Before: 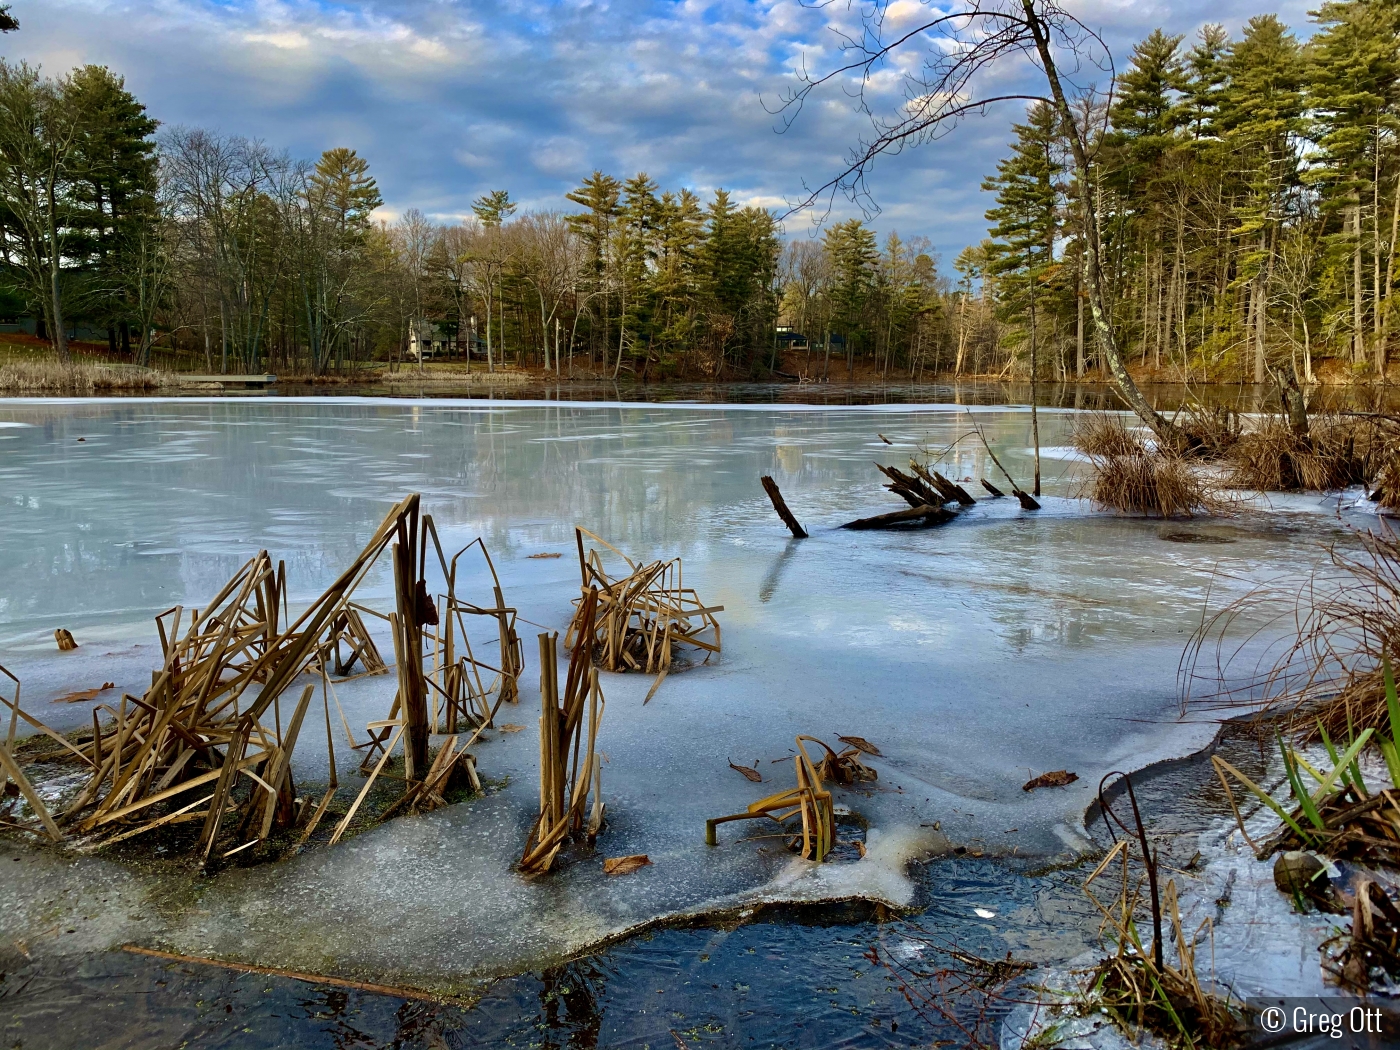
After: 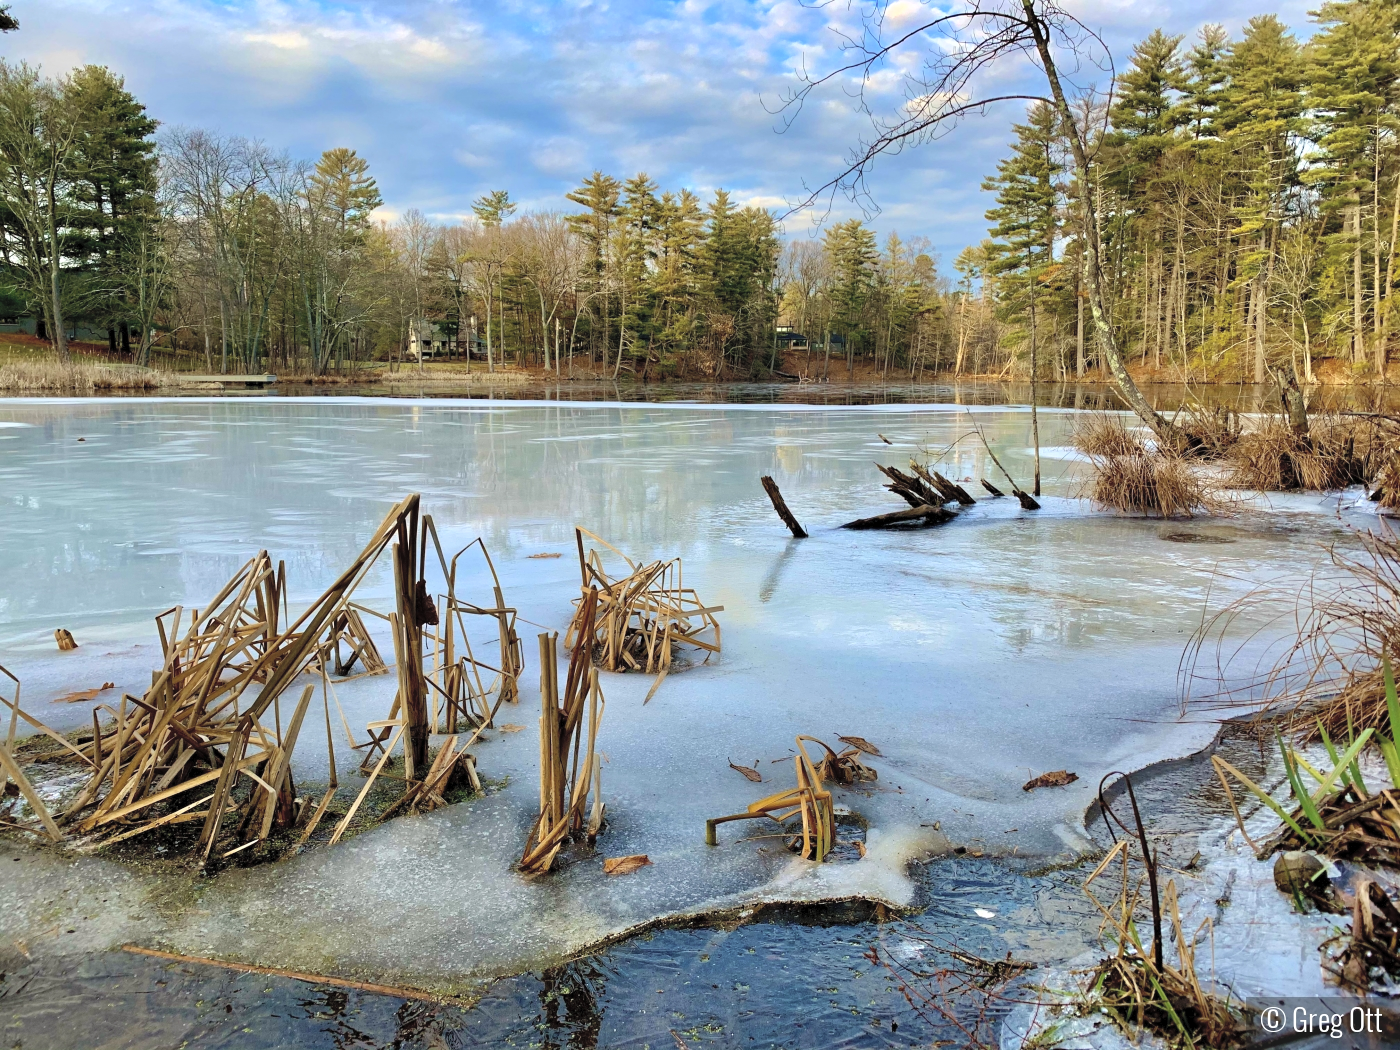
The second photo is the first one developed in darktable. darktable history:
contrast brightness saturation: brightness 0.28
exposure: exposure 0.131 EV, compensate highlight preservation false
